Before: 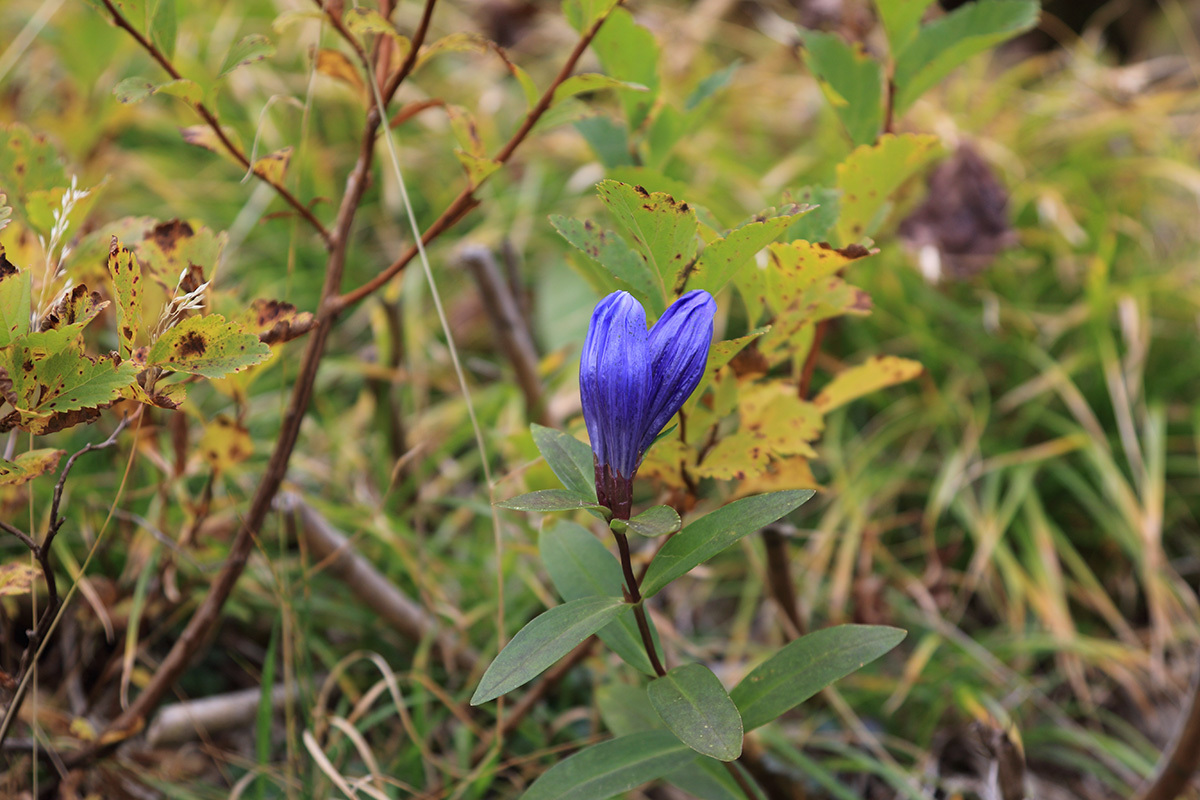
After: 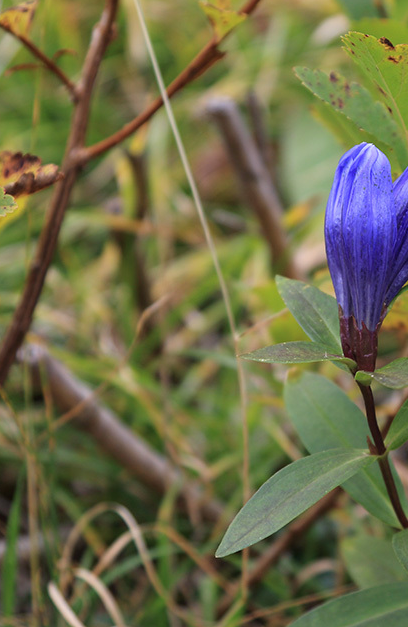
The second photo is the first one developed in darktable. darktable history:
crop and rotate: left 21.318%, top 18.622%, right 44.646%, bottom 2.986%
